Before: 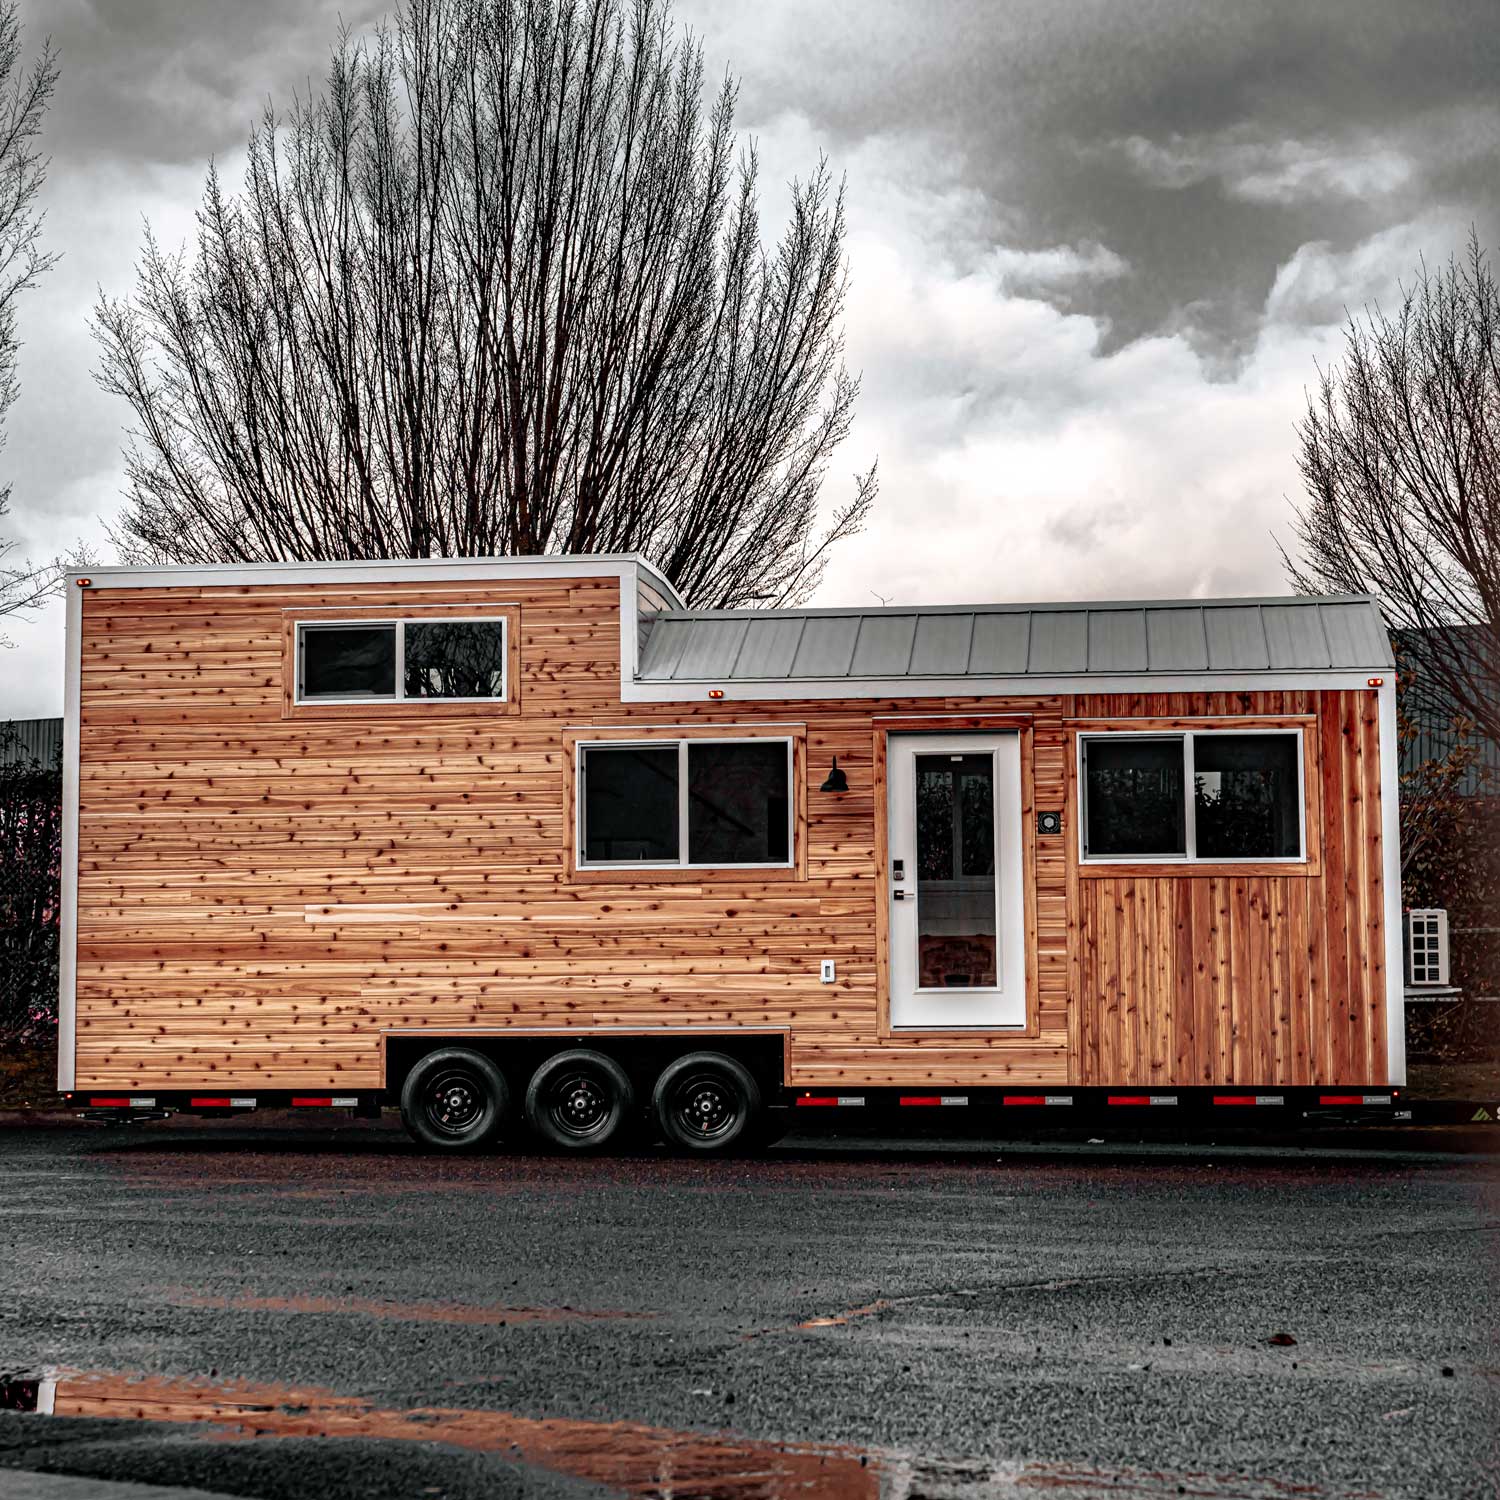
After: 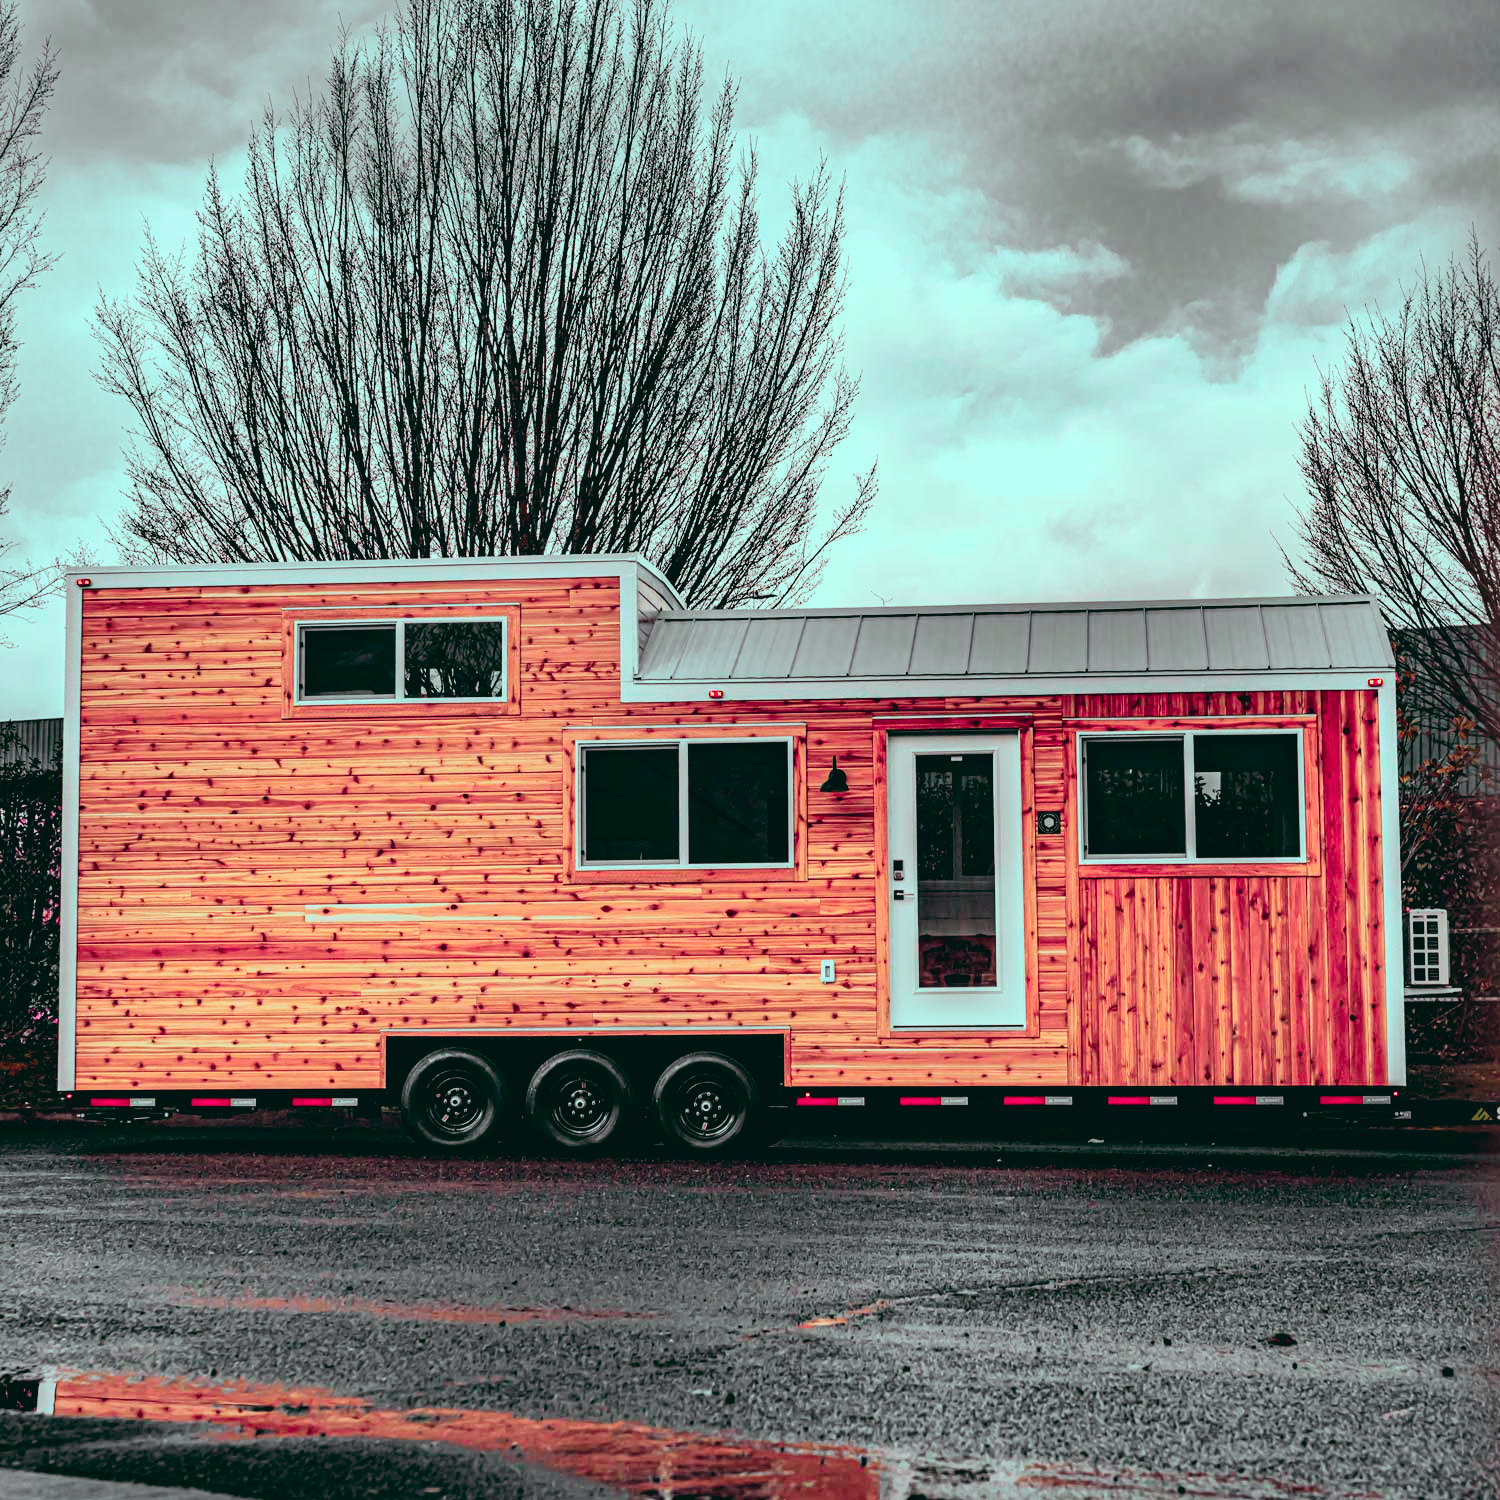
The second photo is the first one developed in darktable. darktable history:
color zones: curves: ch1 [(0.24, 0.629) (0.75, 0.5)]; ch2 [(0.255, 0.454) (0.745, 0.491)], mix 102.12%
tone curve: curves: ch0 [(0, 0.019) (0.066, 0.043) (0.189, 0.182) (0.359, 0.417) (0.485, 0.576) (0.656, 0.734) (0.851, 0.861) (0.997, 0.959)]; ch1 [(0, 0) (0.179, 0.123) (0.381, 0.36) (0.425, 0.41) (0.474, 0.472) (0.499, 0.501) (0.514, 0.517) (0.571, 0.584) (0.649, 0.677) (0.812, 0.856) (1, 1)]; ch2 [(0, 0) (0.246, 0.214) (0.421, 0.427) (0.459, 0.484) (0.5, 0.504) (0.518, 0.523) (0.529, 0.544) (0.56, 0.581) (0.617, 0.631) (0.744, 0.734) (0.867, 0.821) (0.993, 0.889)], color space Lab, independent channels, preserve colors none
color balance: lift [1.003, 0.993, 1.001, 1.007], gamma [1.018, 1.072, 0.959, 0.928], gain [0.974, 0.873, 1.031, 1.127]
white balance: red 1.029, blue 0.92
color calibration: illuminant custom, x 0.368, y 0.373, temperature 4330.32 K
